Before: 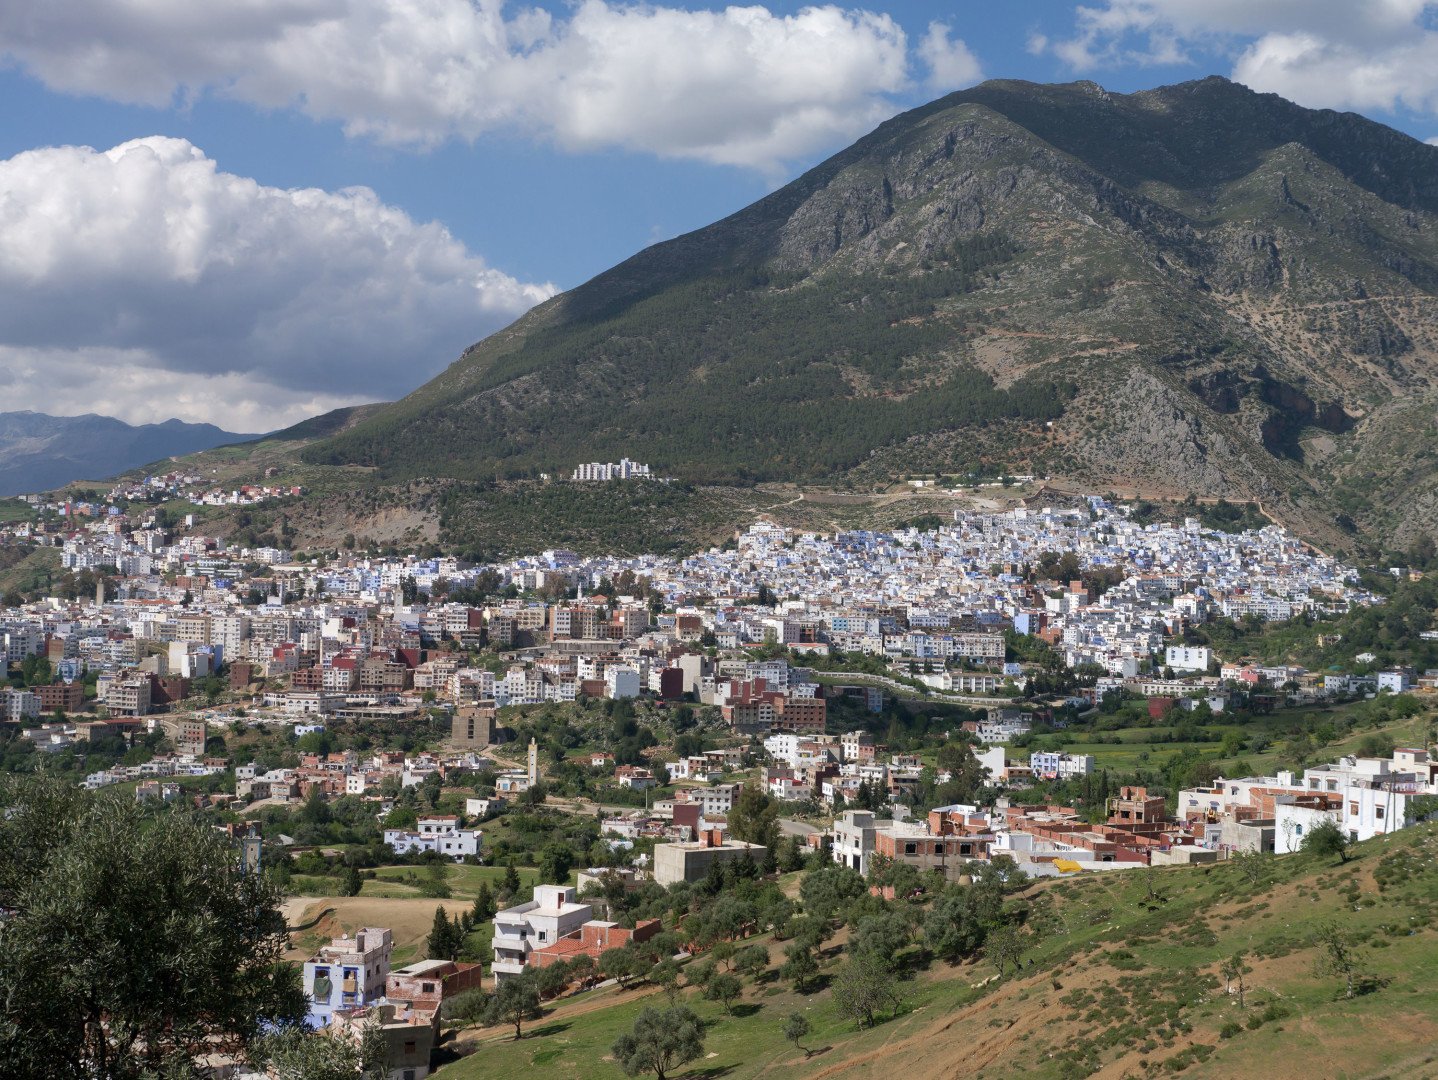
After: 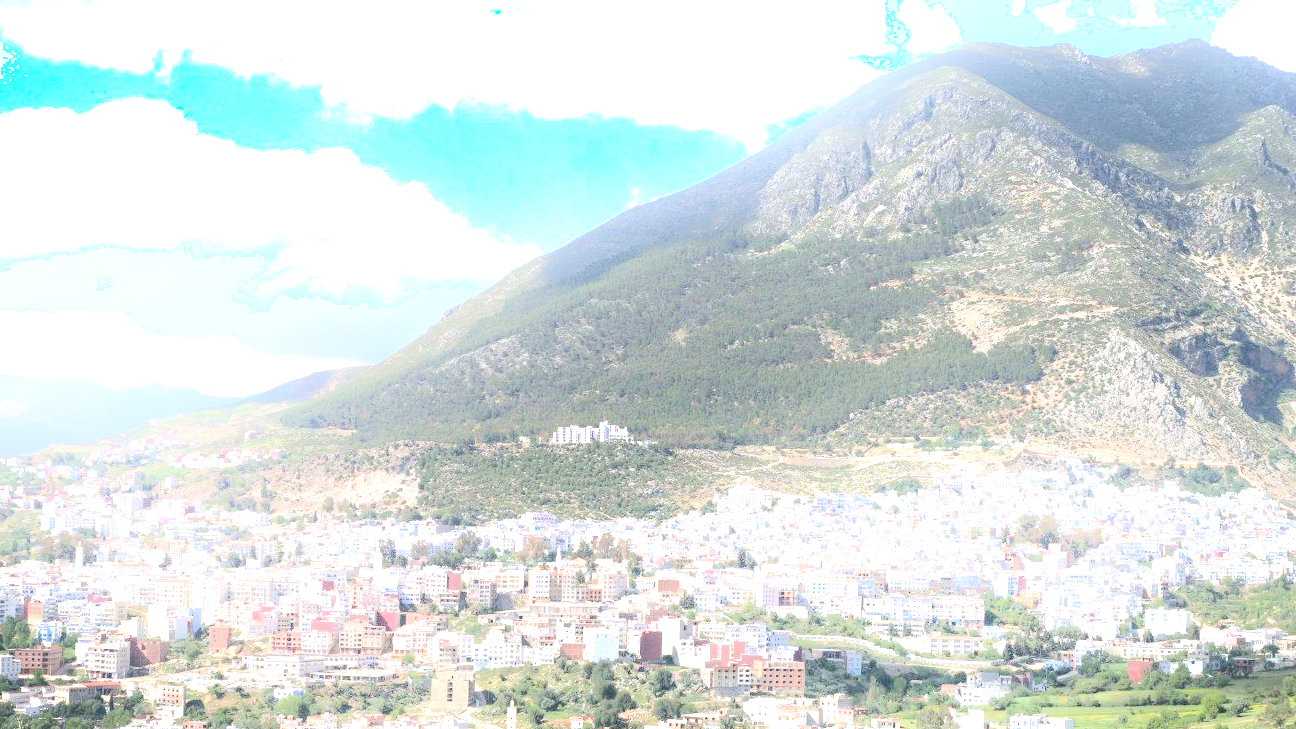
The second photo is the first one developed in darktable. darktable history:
shadows and highlights: shadows -40.15, highlights 62.88, soften with gaussian
tone equalizer: on, module defaults
crop: left 1.509%, top 3.452%, right 7.696%, bottom 28.452%
exposure: black level correction 0, exposure 1.975 EV, compensate exposure bias true, compensate highlight preservation false
